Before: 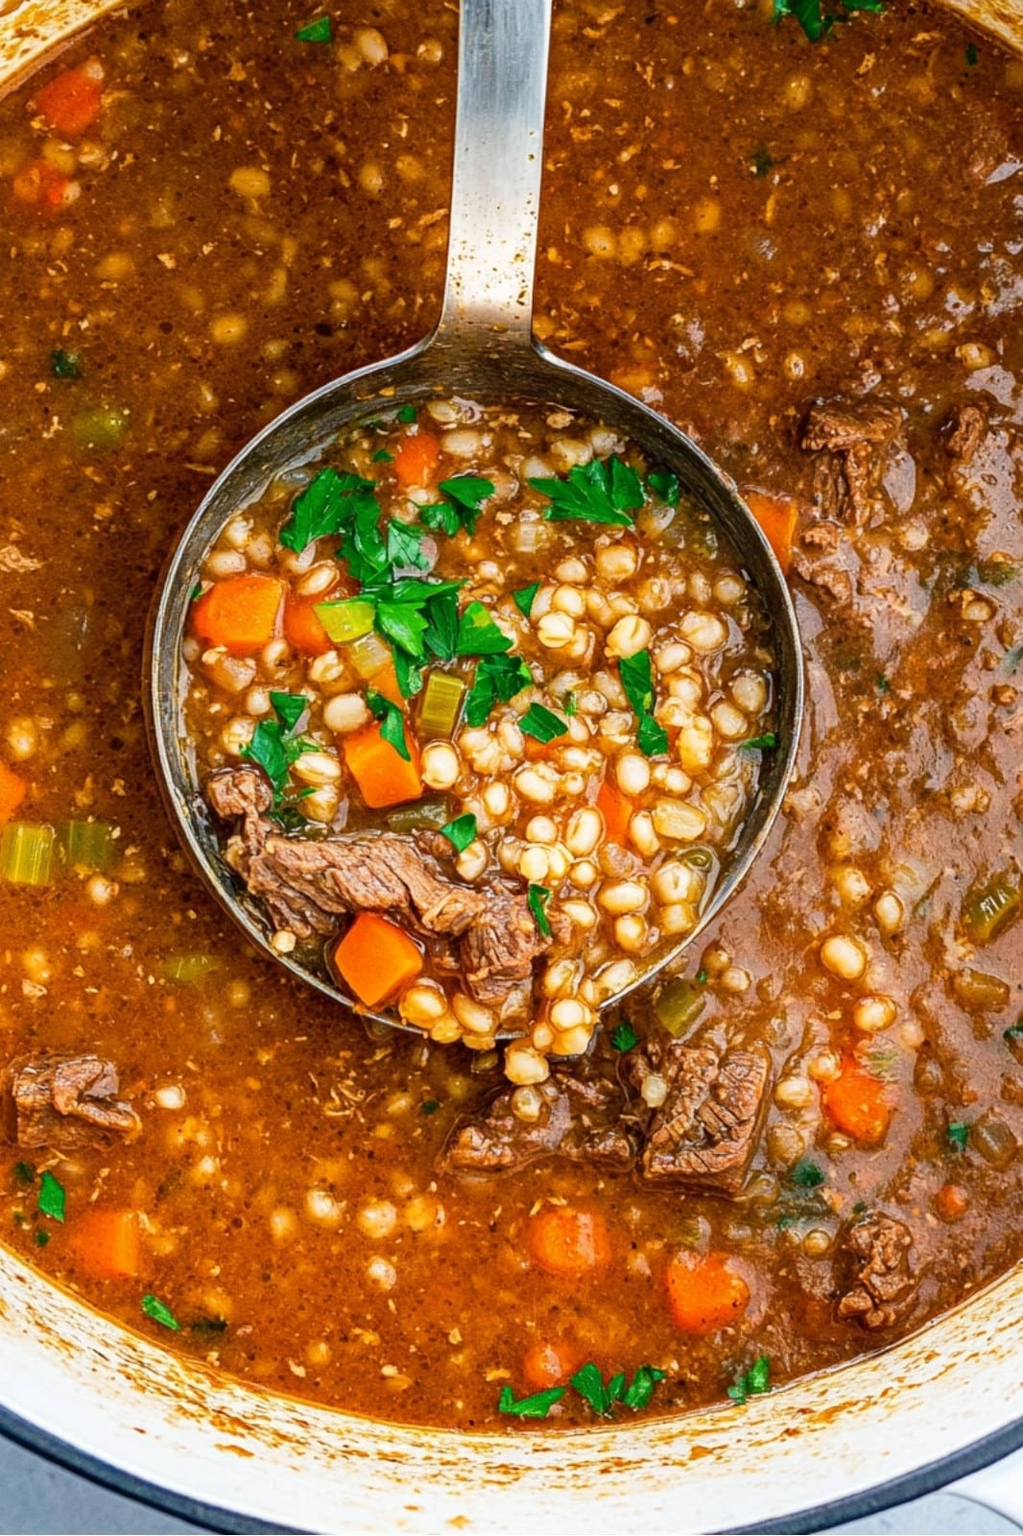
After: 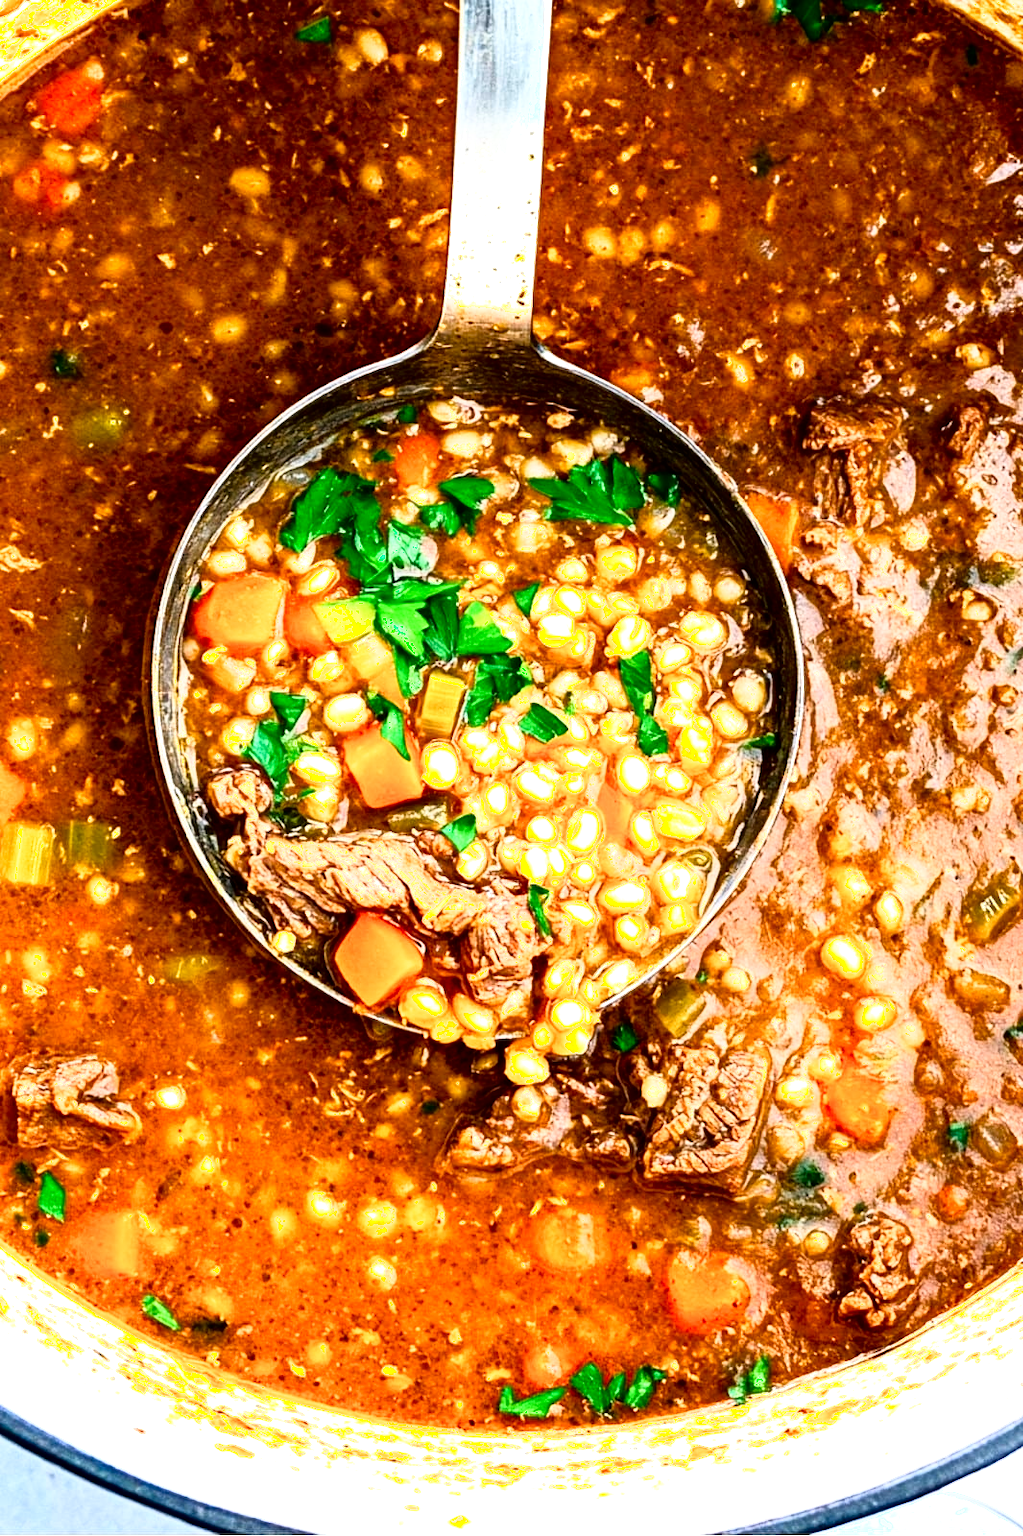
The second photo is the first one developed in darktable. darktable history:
shadows and highlights: shadows -62.88, white point adjustment -5.39, highlights 61.13
color balance rgb: perceptual saturation grading › global saturation 0.889%, perceptual saturation grading › mid-tones 11.324%
contrast brightness saturation: contrast 0.134, brightness -0.047, saturation 0.155
tone equalizer: -8 EV -1.04 EV, -7 EV -1.04 EV, -6 EV -0.86 EV, -5 EV -0.586 EV, -3 EV 0.609 EV, -2 EV 0.867 EV, -1 EV 0.99 EV, +0 EV 1.06 EV
